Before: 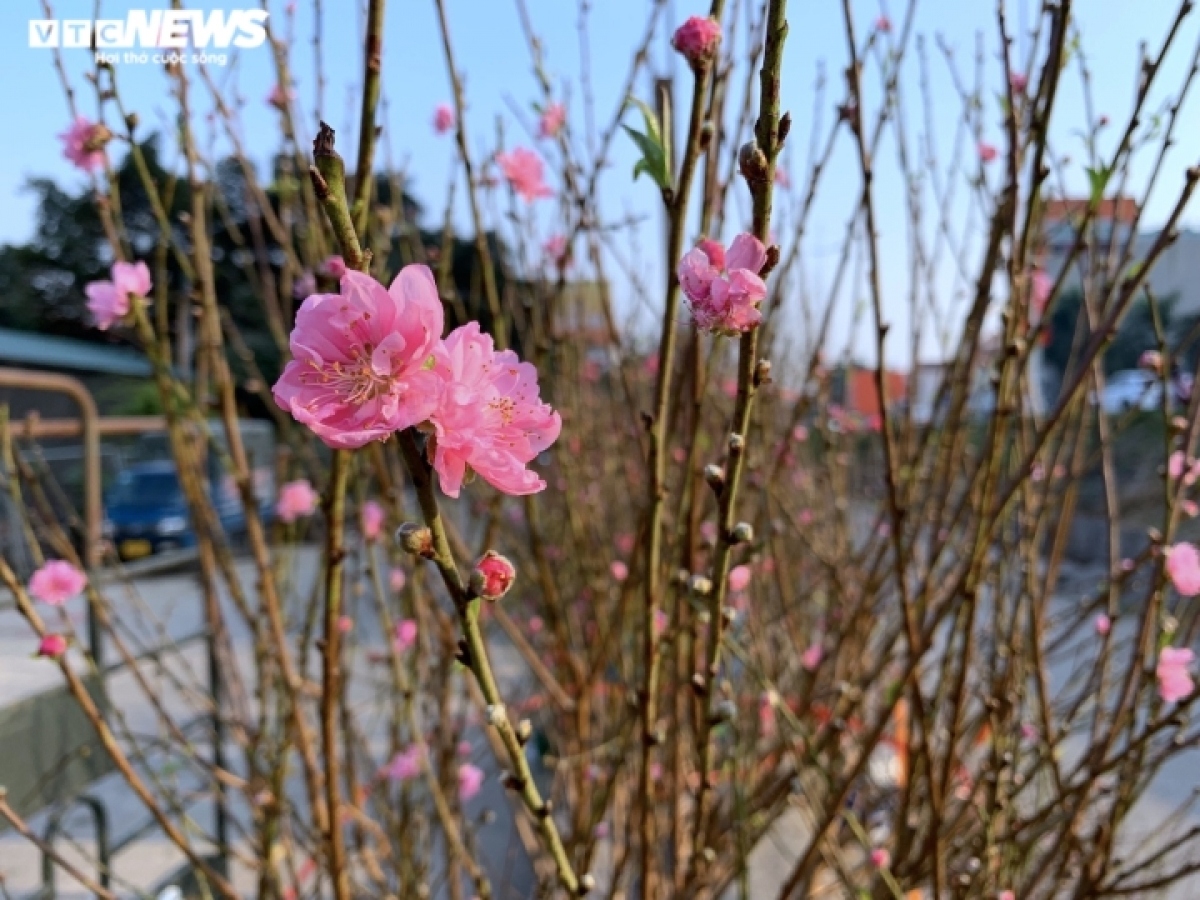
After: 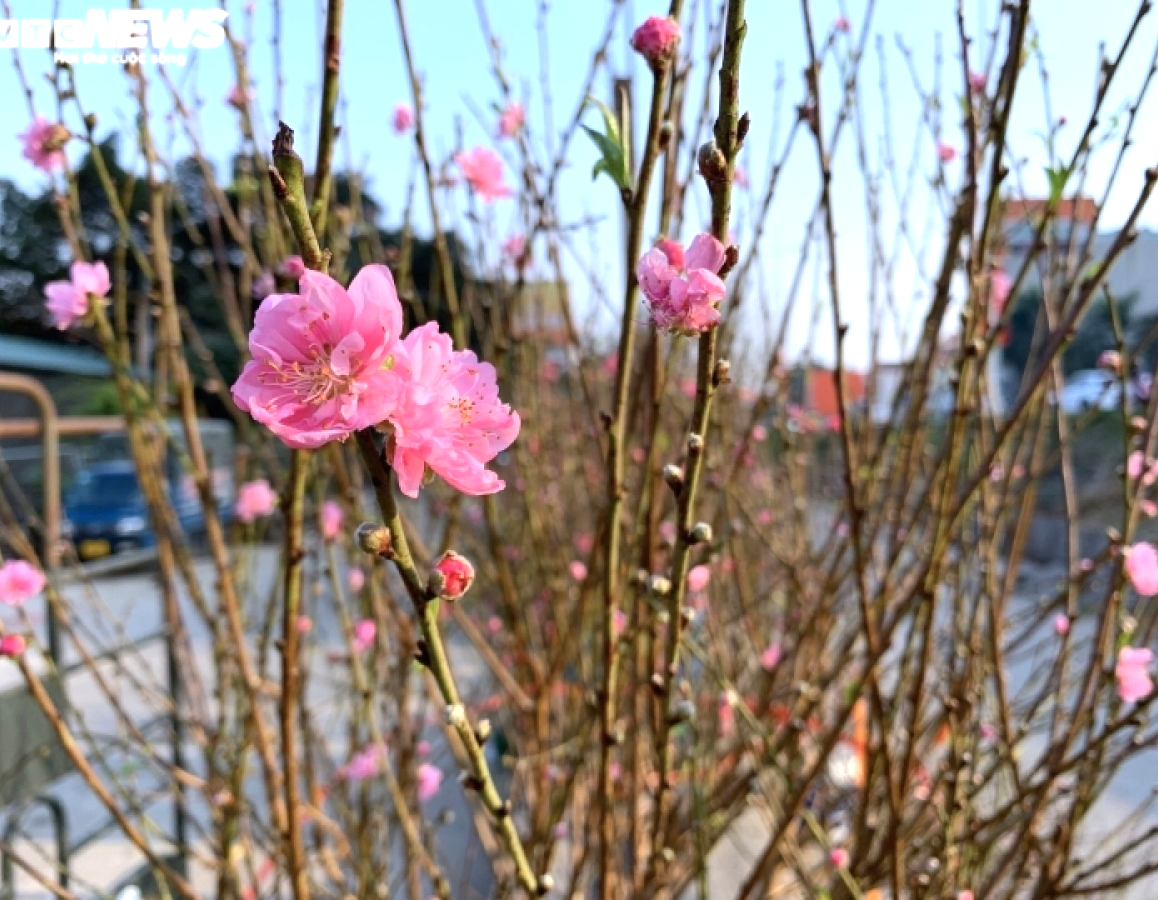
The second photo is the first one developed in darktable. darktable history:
exposure: black level correction 0, exposure 0.594 EV, compensate highlight preservation false
crop and rotate: left 3.491%
